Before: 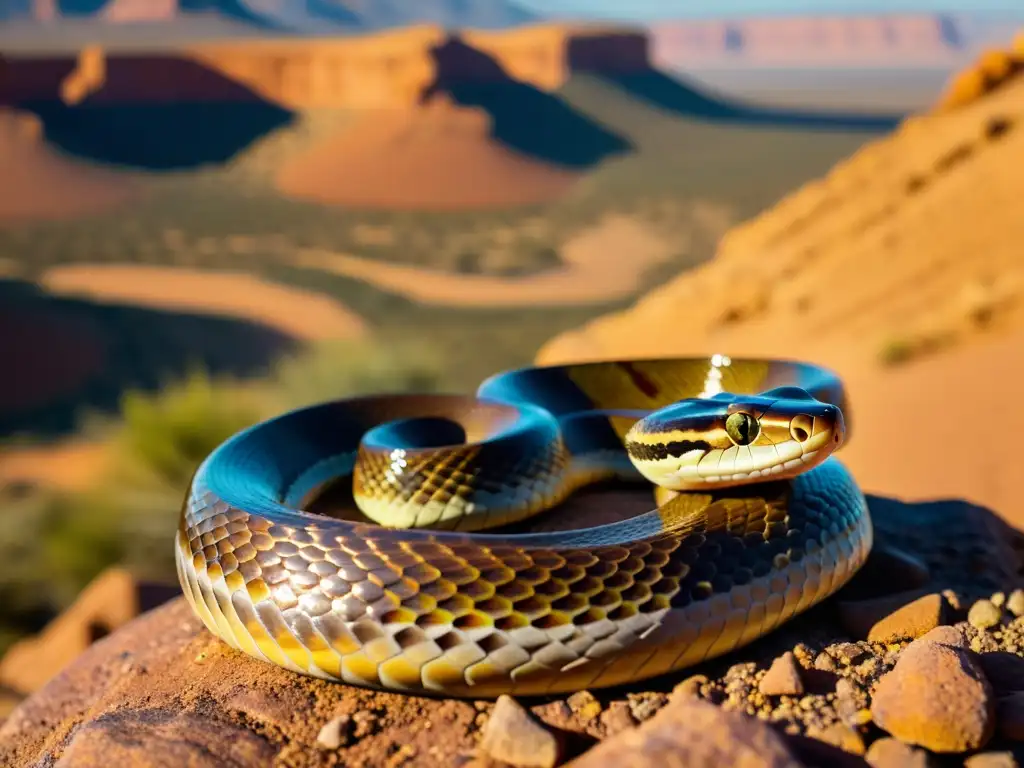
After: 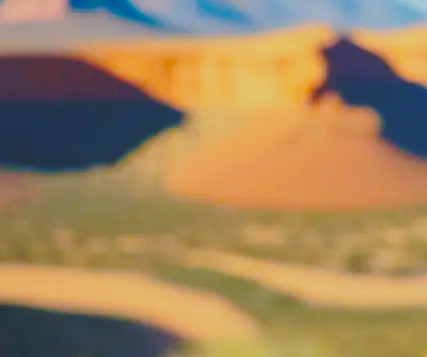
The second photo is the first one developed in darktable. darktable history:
crop and rotate: left 10.835%, top 0.096%, right 47.439%, bottom 53.313%
base curve: curves: ch0 [(0, 0) (0.032, 0.037) (0.105, 0.228) (0.435, 0.76) (0.856, 0.983) (1, 1)], preserve colors none
contrast brightness saturation: contrast -0.286
